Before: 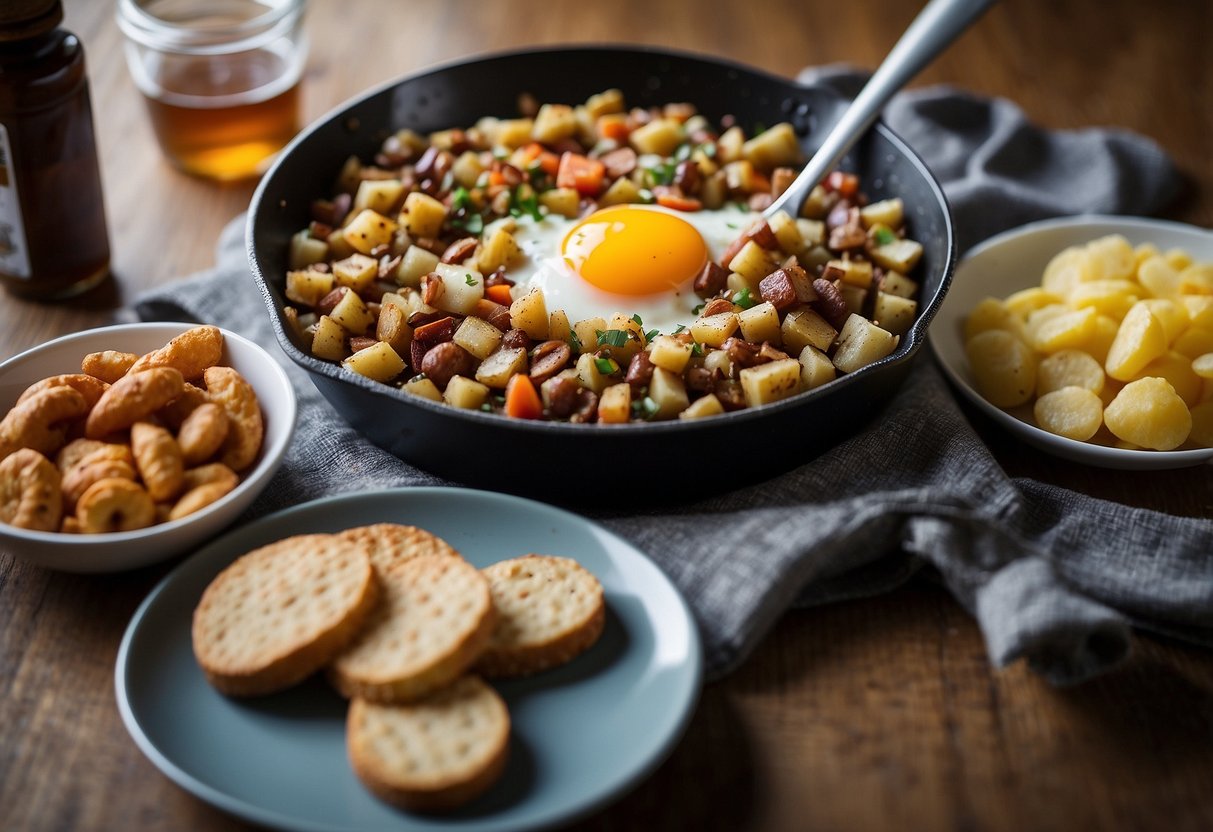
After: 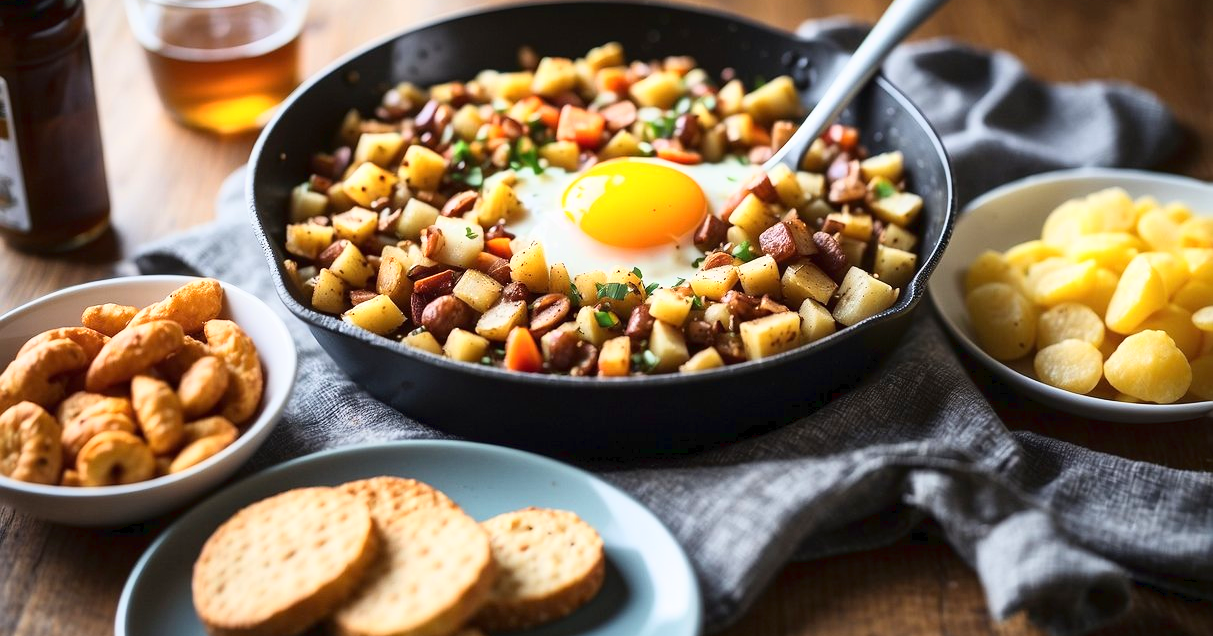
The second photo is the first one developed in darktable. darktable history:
crop: top 5.711%, bottom 17.76%
tone curve: curves: ch0 [(0, 0.017) (0.259, 0.344) (0.593, 0.778) (0.786, 0.931) (1, 0.999)]; ch1 [(0, 0) (0.405, 0.387) (0.442, 0.47) (0.492, 0.5) (0.511, 0.503) (0.548, 0.596) (0.7, 0.795) (1, 1)]; ch2 [(0, 0) (0.411, 0.433) (0.5, 0.504) (0.535, 0.581) (1, 1)]
